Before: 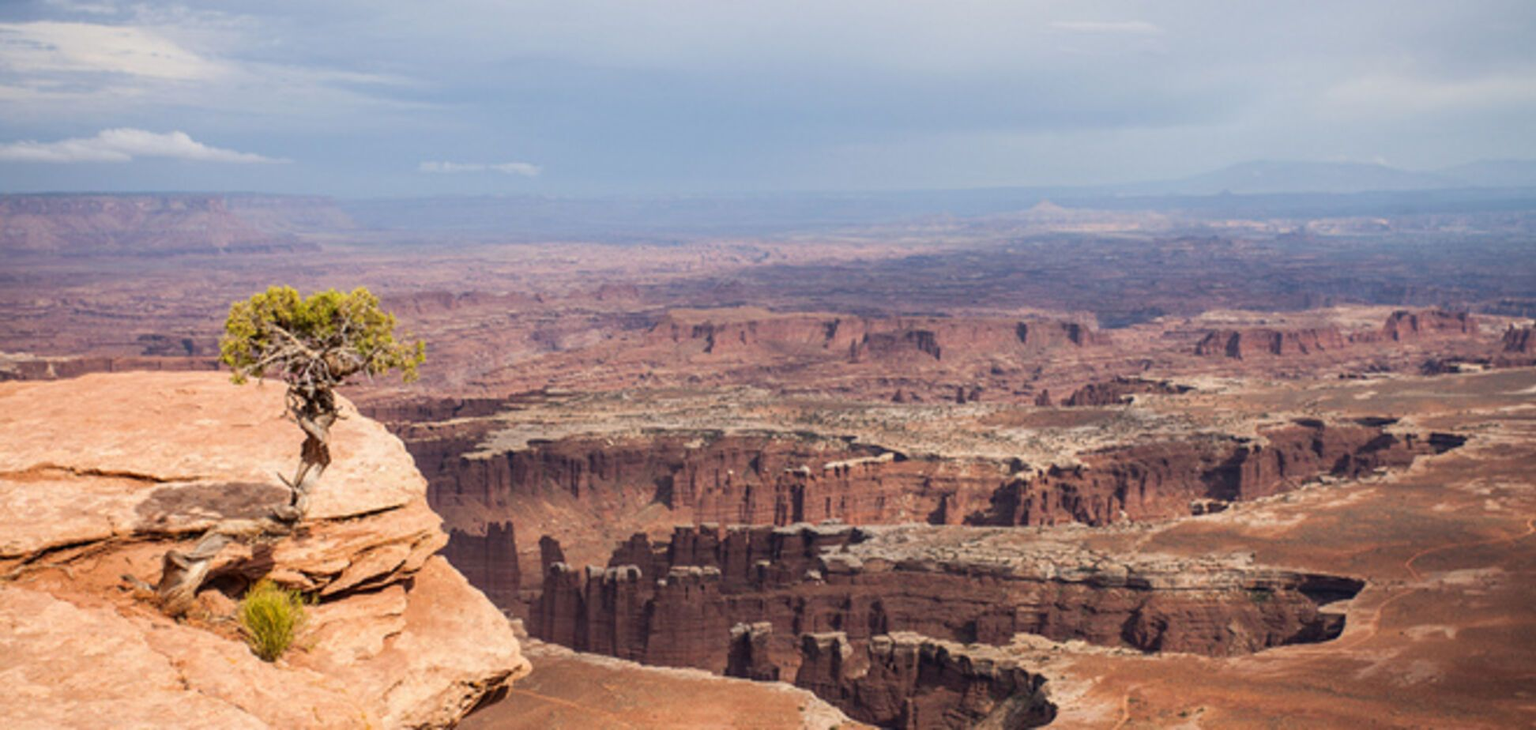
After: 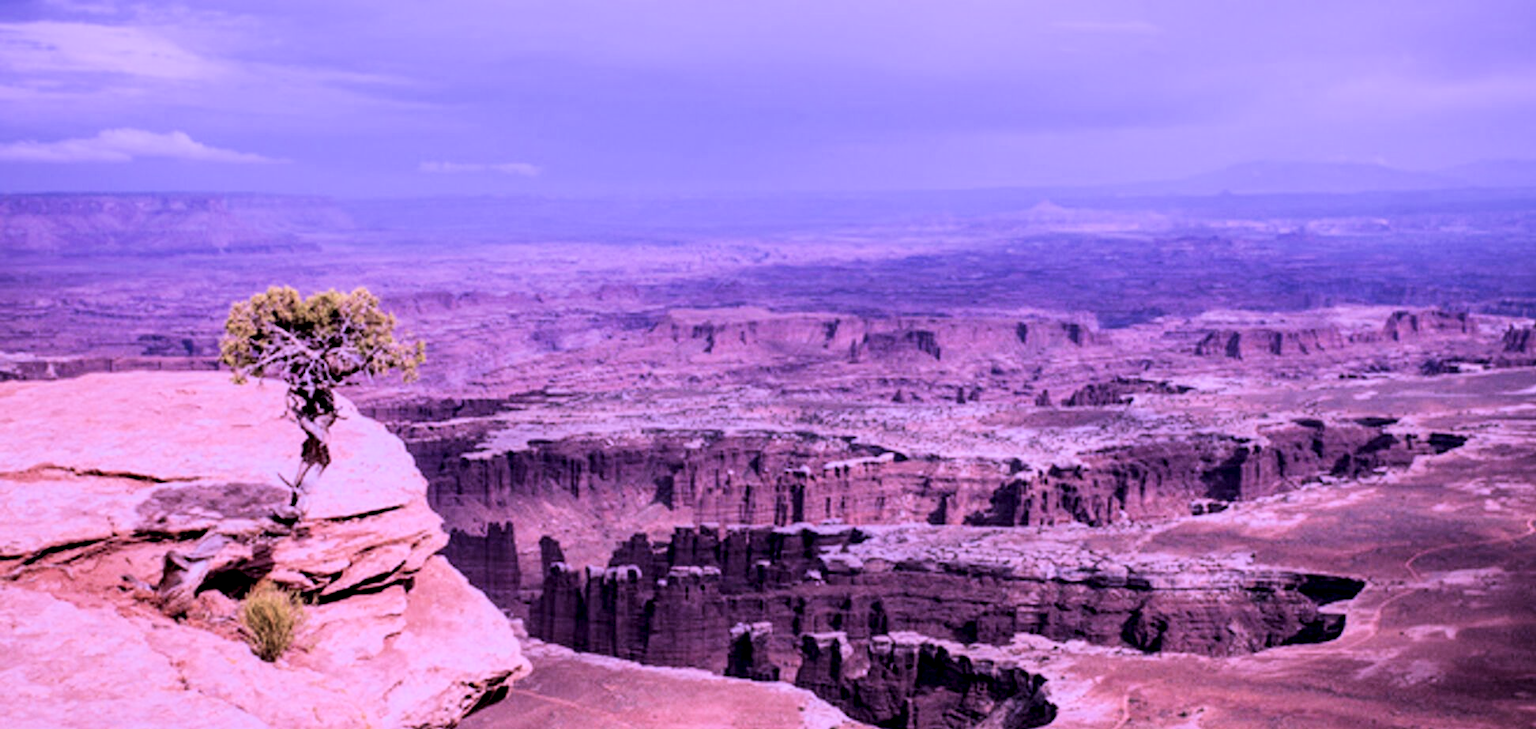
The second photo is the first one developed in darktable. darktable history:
local contrast: highlights 123%, shadows 126%, detail 140%, midtone range 0.254
color calibration: illuminant custom, x 0.379, y 0.481, temperature 4443.07 K
filmic rgb: black relative exposure -5 EV, hardness 2.88, contrast 1.4
crop: bottom 0.071%
